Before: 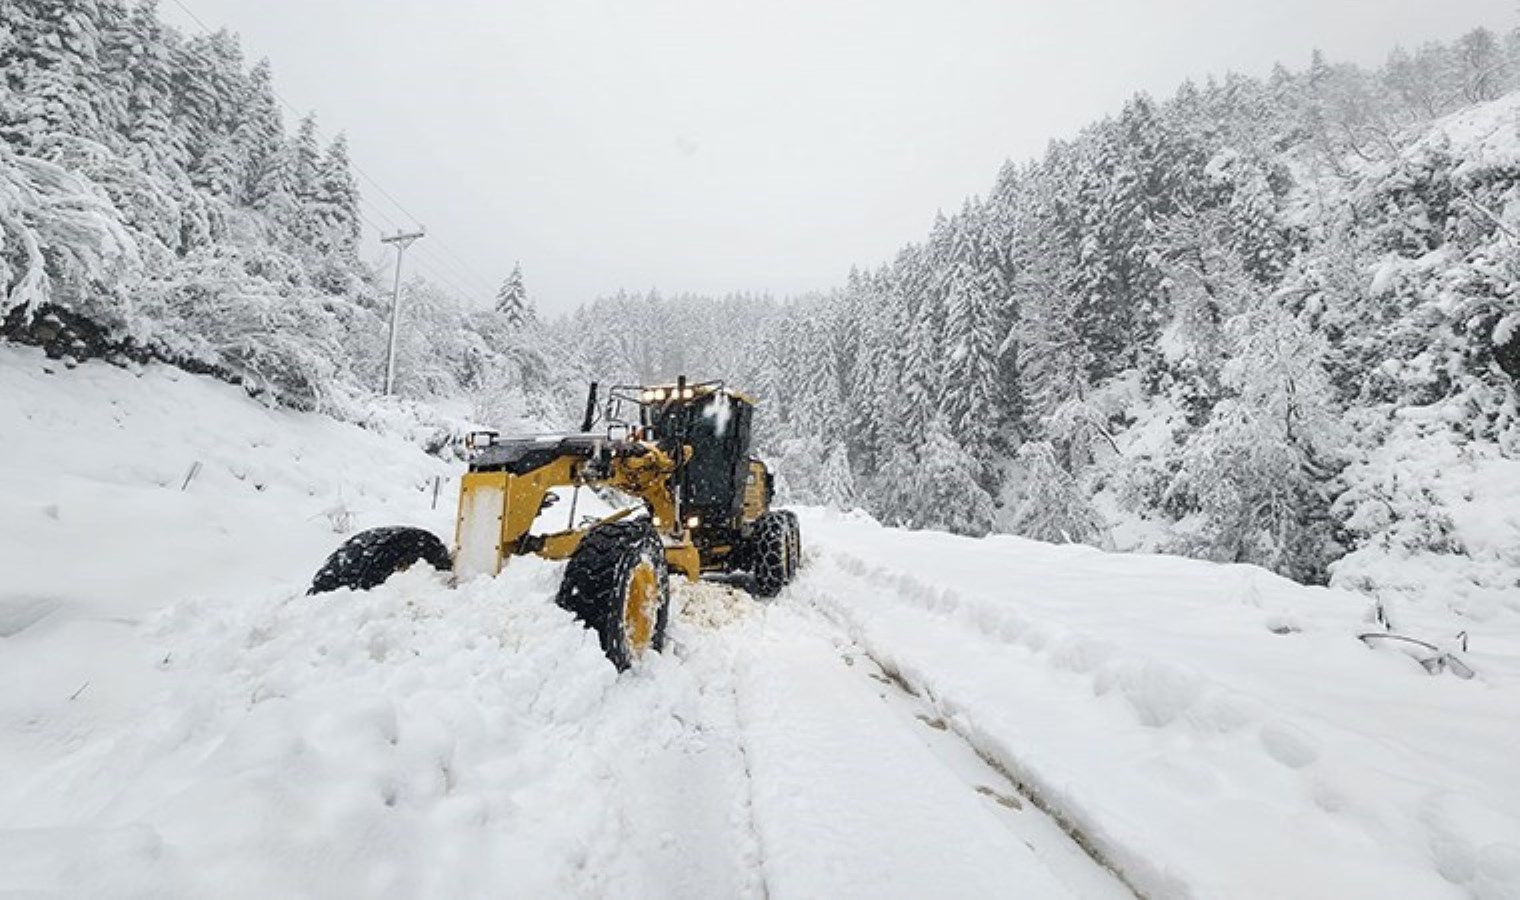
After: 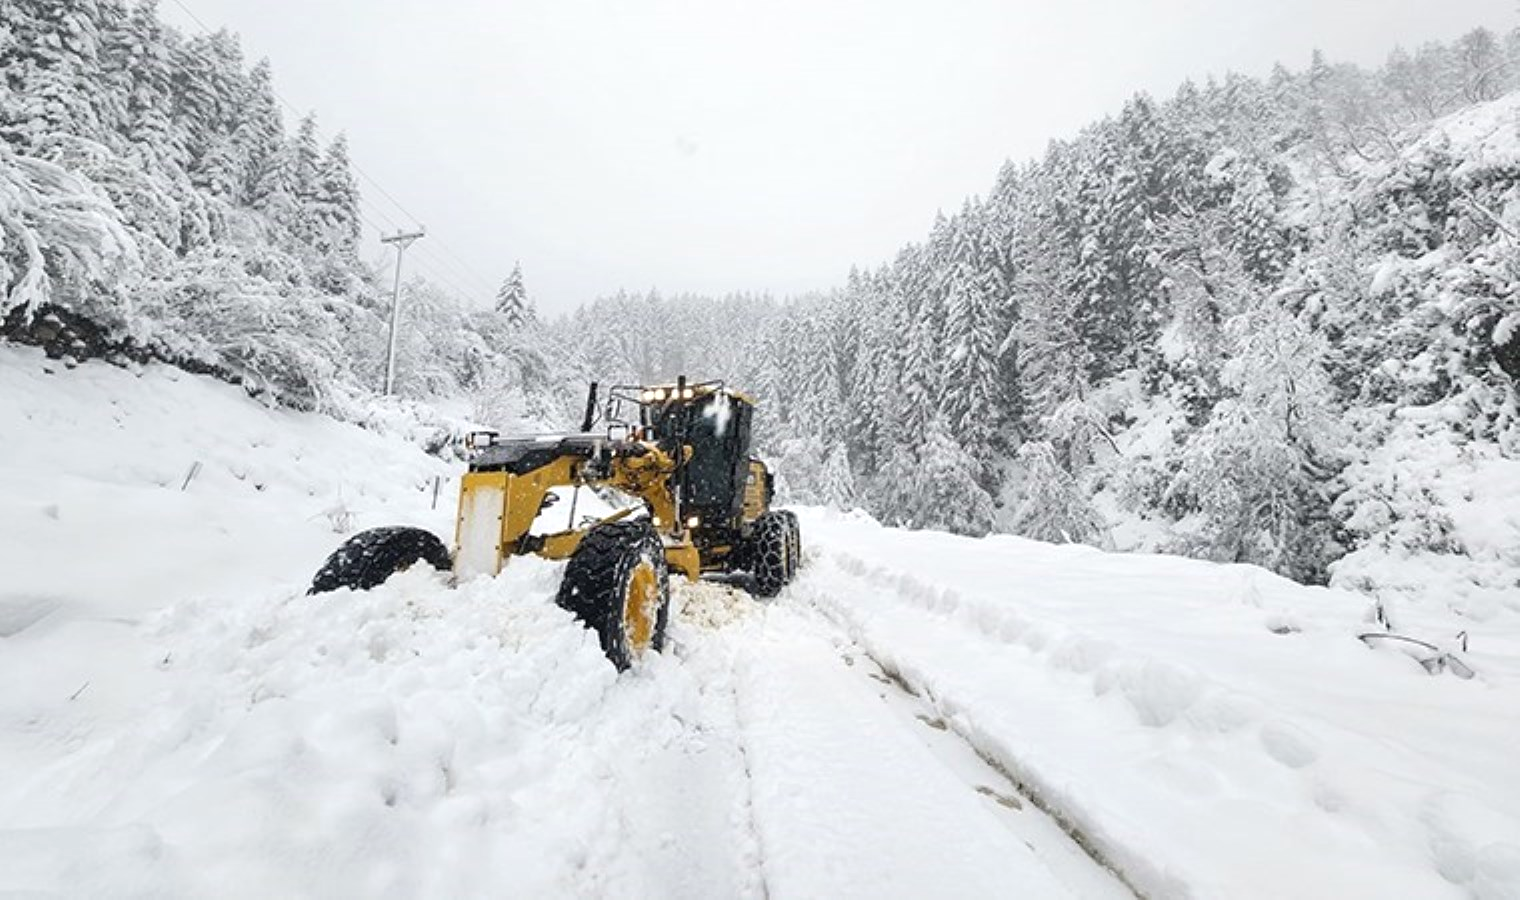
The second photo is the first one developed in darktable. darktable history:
exposure: exposure 0.191 EV, compensate highlight preservation false
tone equalizer: on, module defaults
color balance: mode lift, gamma, gain (sRGB)
